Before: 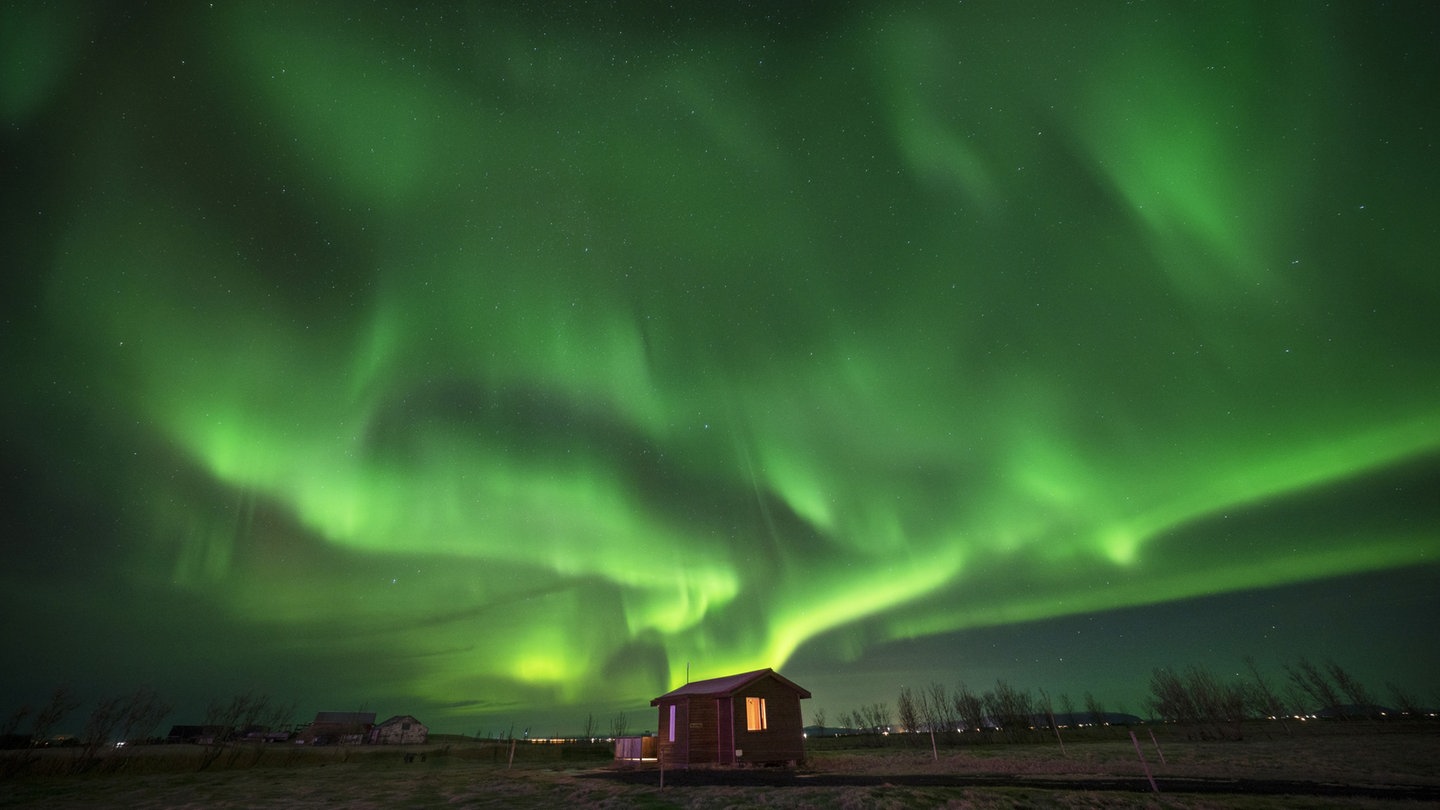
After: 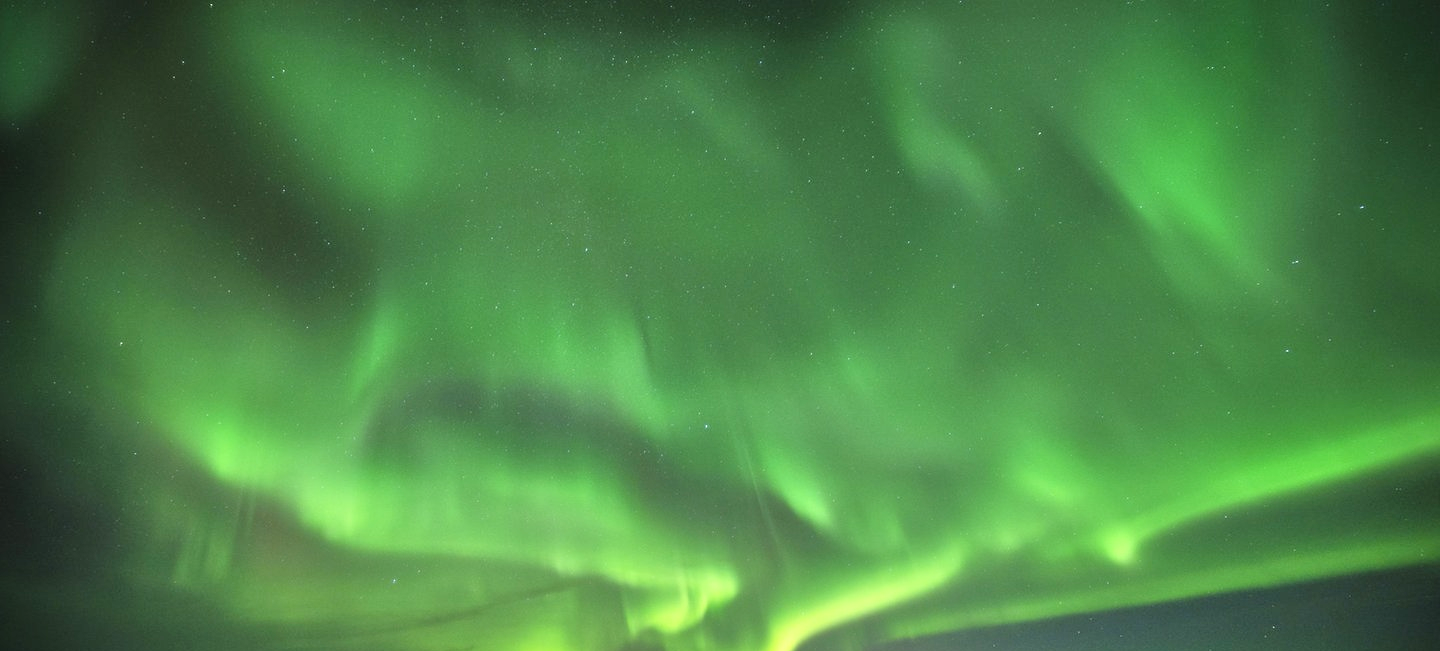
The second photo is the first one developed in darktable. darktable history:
crop: bottom 19.603%
tone equalizer: -7 EV 0.155 EV, -6 EV 0.634 EV, -5 EV 1.15 EV, -4 EV 1.34 EV, -3 EV 1.12 EV, -2 EV 0.6 EV, -1 EV 0.152 EV, mask exposure compensation -0.486 EV
